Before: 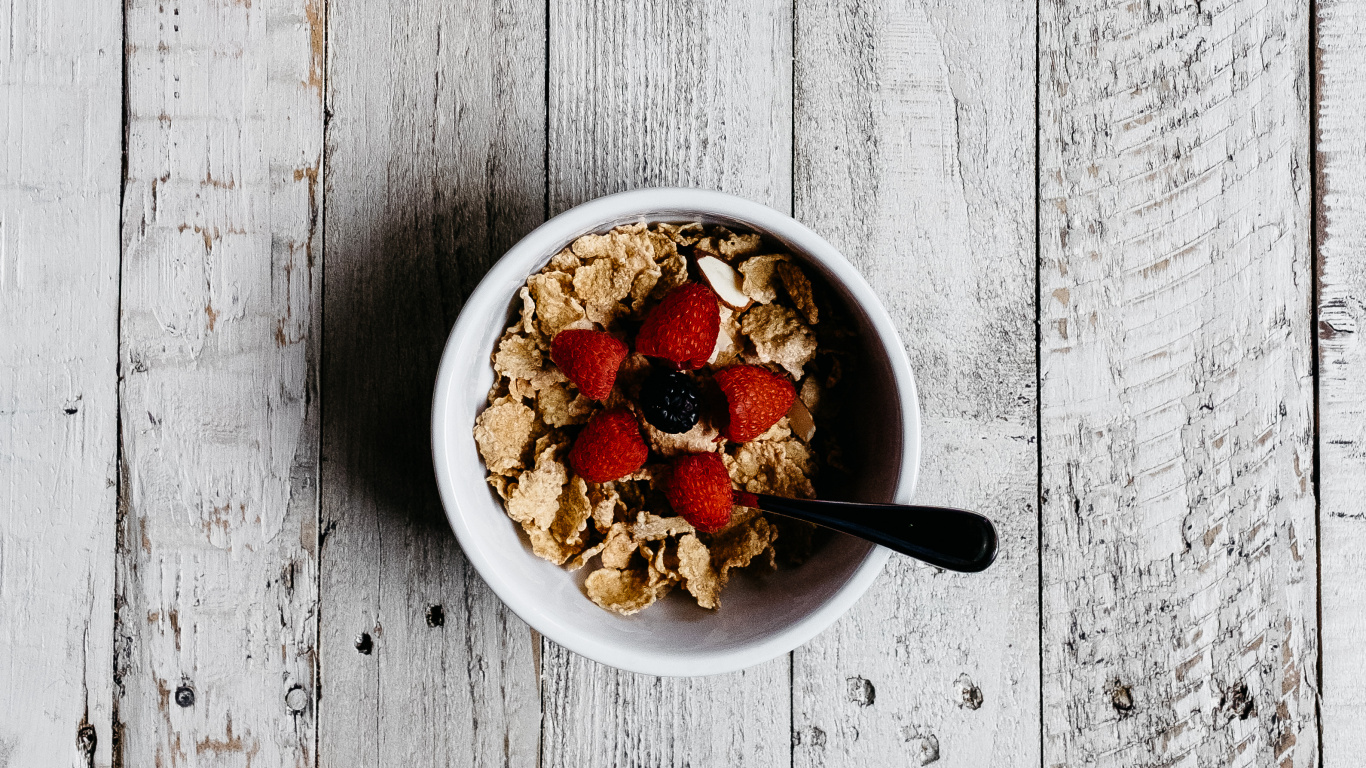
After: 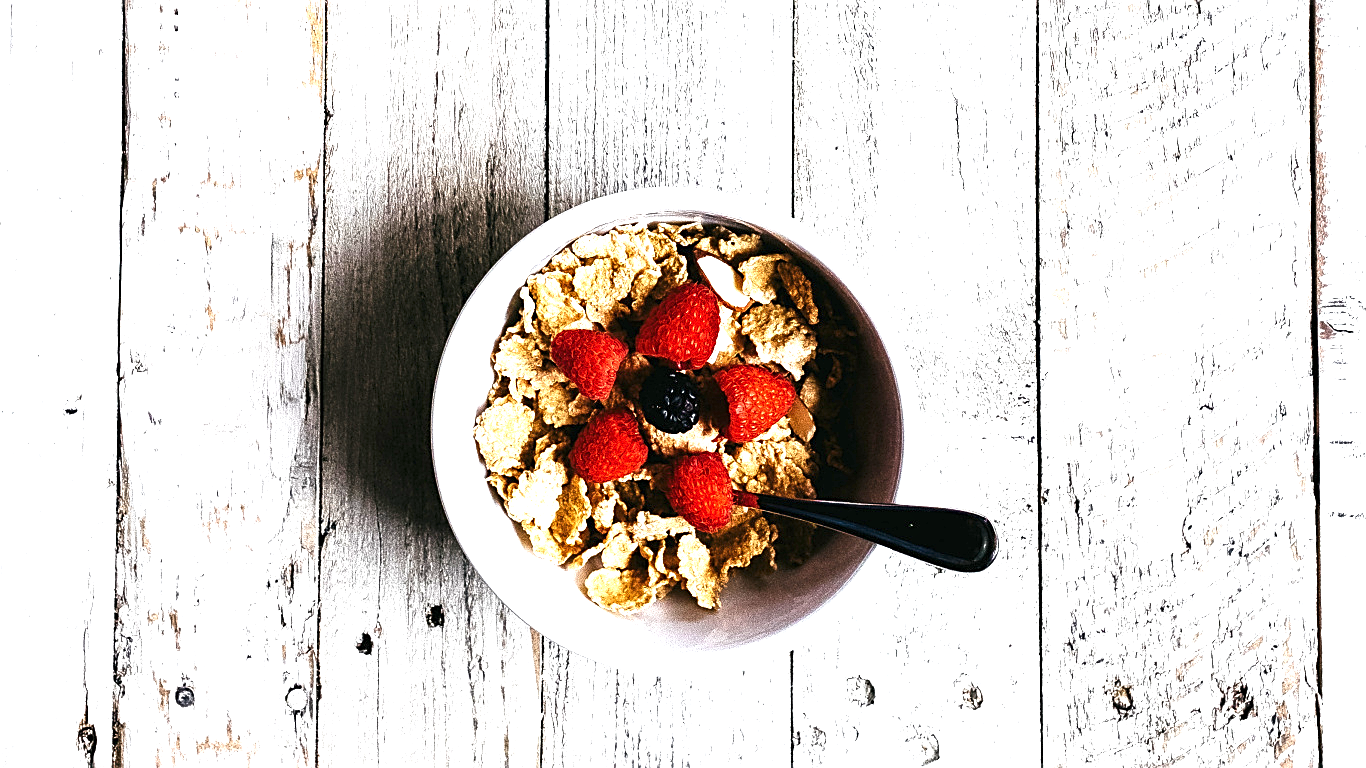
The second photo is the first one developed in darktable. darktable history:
exposure: black level correction 0, exposure 1.741 EV, compensate exposure bias true, compensate highlight preservation false
tone equalizer: on, module defaults
sharpen: on, module defaults
